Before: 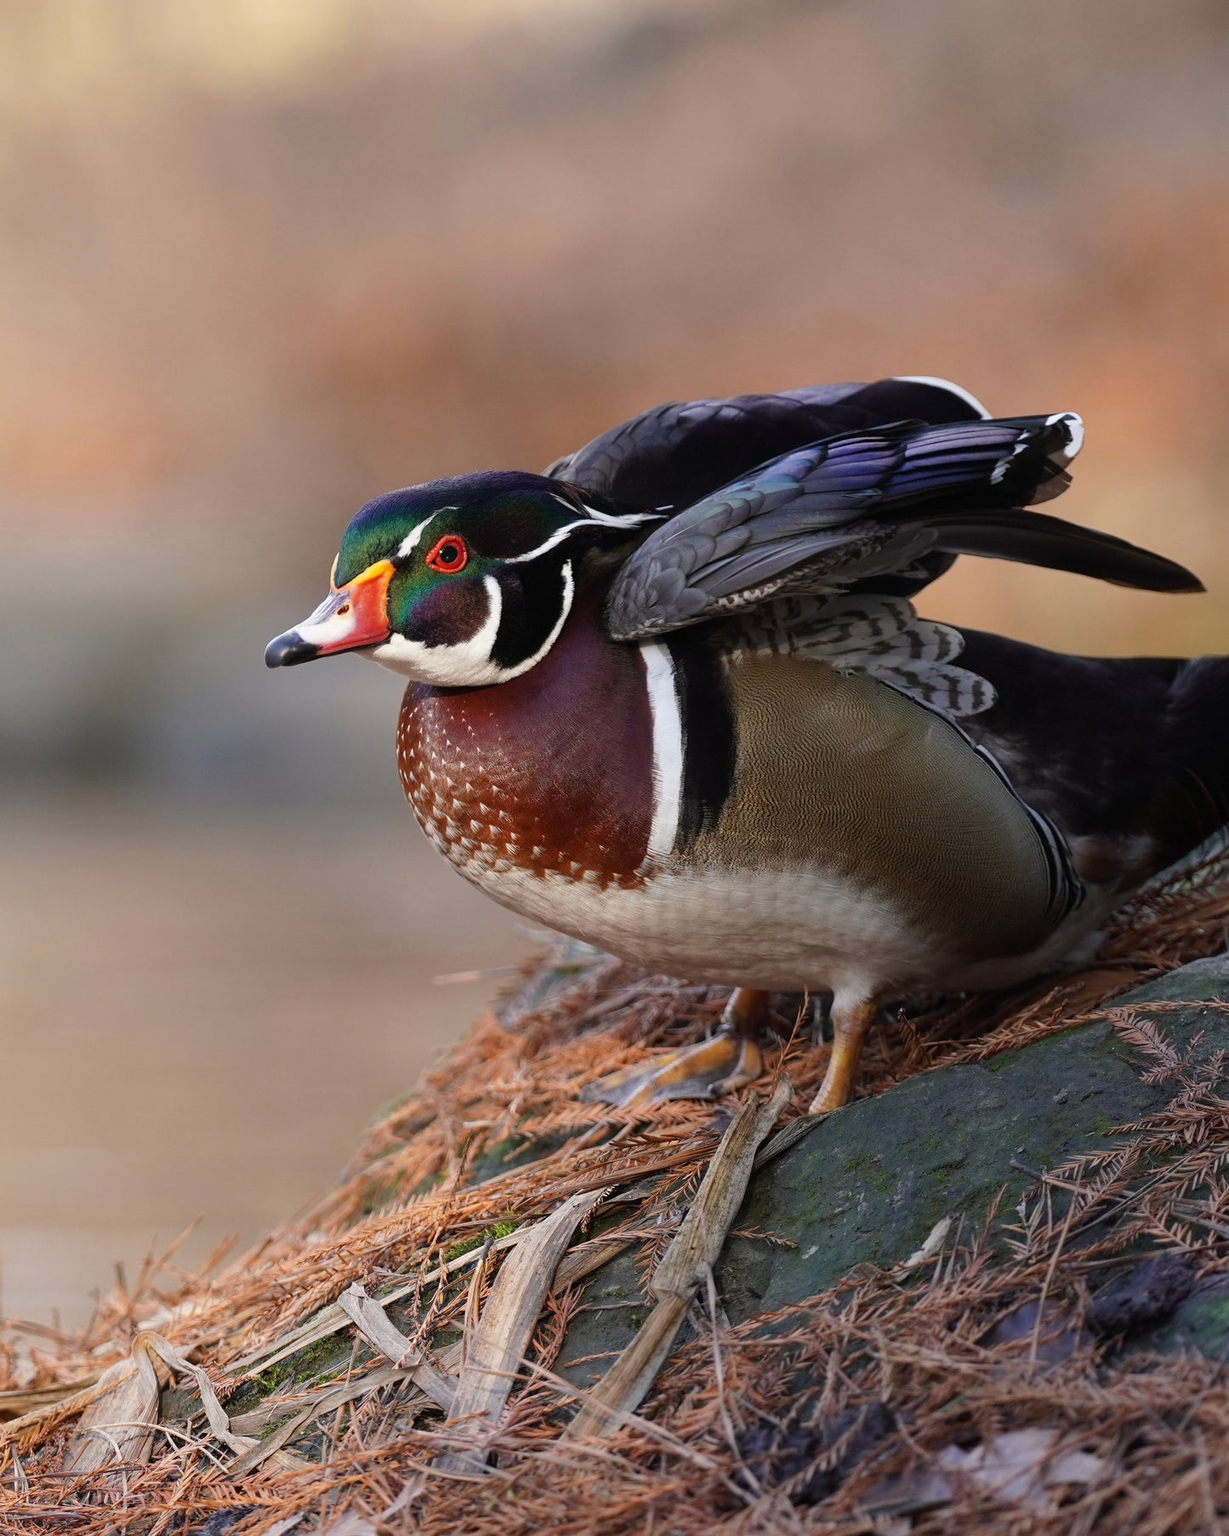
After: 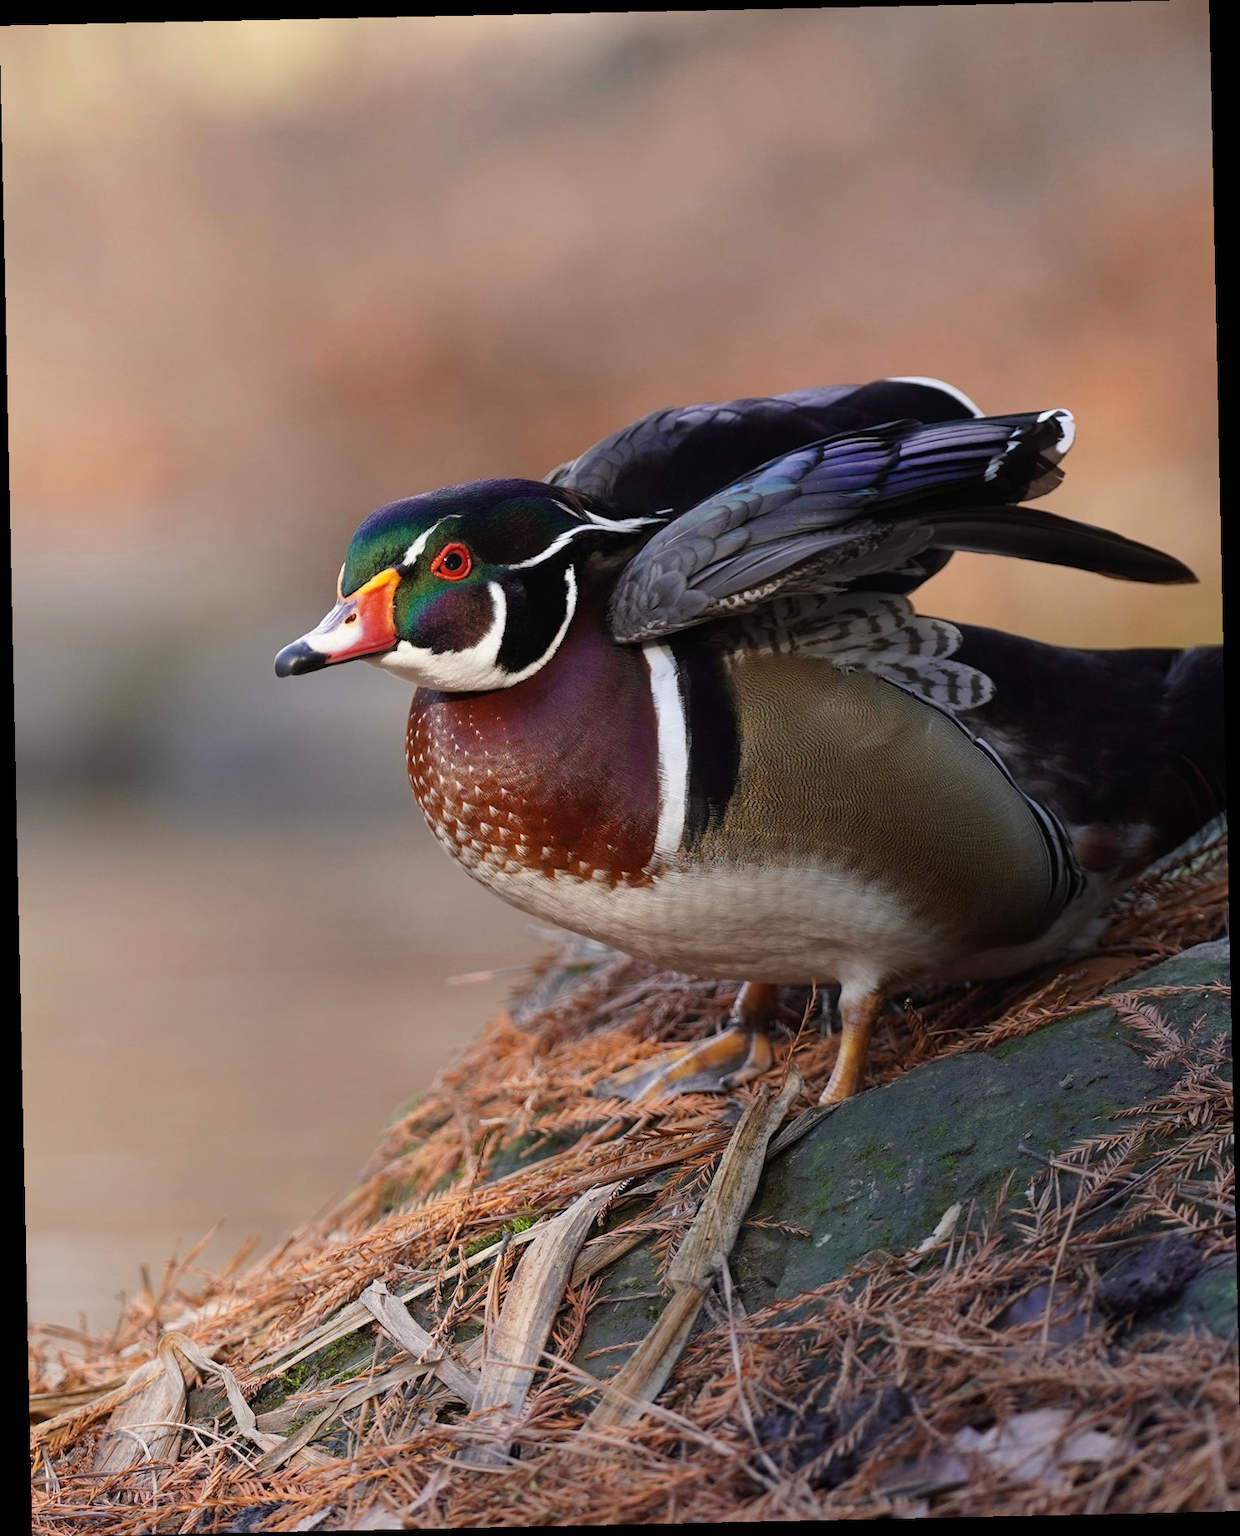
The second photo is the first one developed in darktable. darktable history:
color balance rgb: global vibrance 10%
rotate and perspective: rotation -1.24°, automatic cropping off
tone equalizer: on, module defaults
